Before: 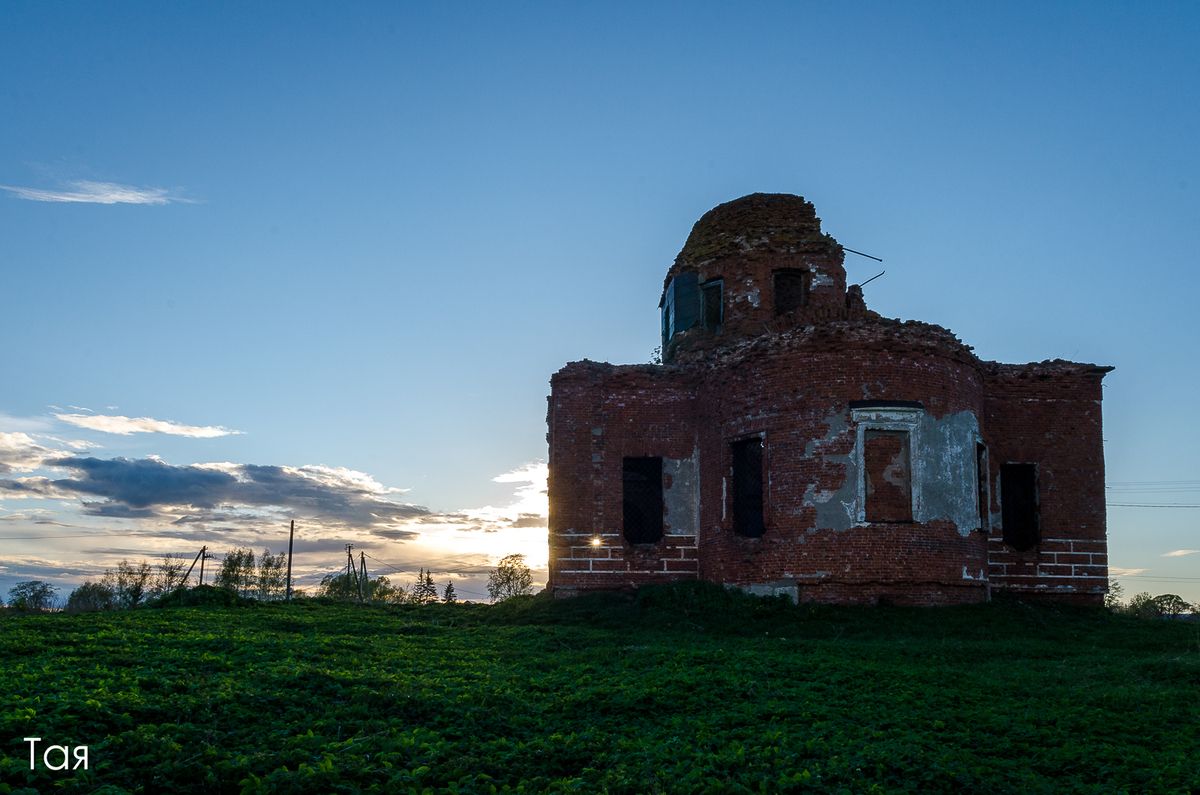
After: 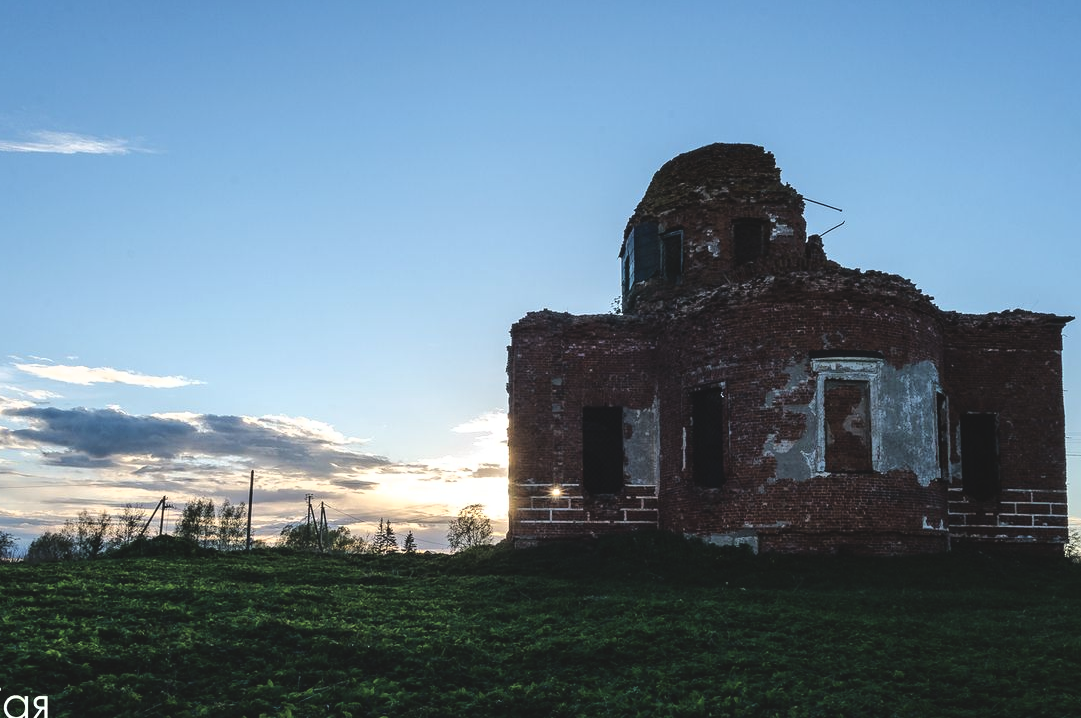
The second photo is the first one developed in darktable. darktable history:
tone curve: curves: ch0 [(0, 0) (0.003, 0) (0.011, 0.001) (0.025, 0.001) (0.044, 0.002) (0.069, 0.007) (0.1, 0.015) (0.136, 0.027) (0.177, 0.066) (0.224, 0.122) (0.277, 0.219) (0.335, 0.327) (0.399, 0.432) (0.468, 0.527) (0.543, 0.615) (0.623, 0.695) (0.709, 0.777) (0.801, 0.874) (0.898, 0.973) (1, 1)], color space Lab, independent channels, preserve colors none
exposure: black level correction -0.029, compensate highlight preservation false
crop: left 3.364%, top 6.38%, right 6.55%, bottom 3.217%
